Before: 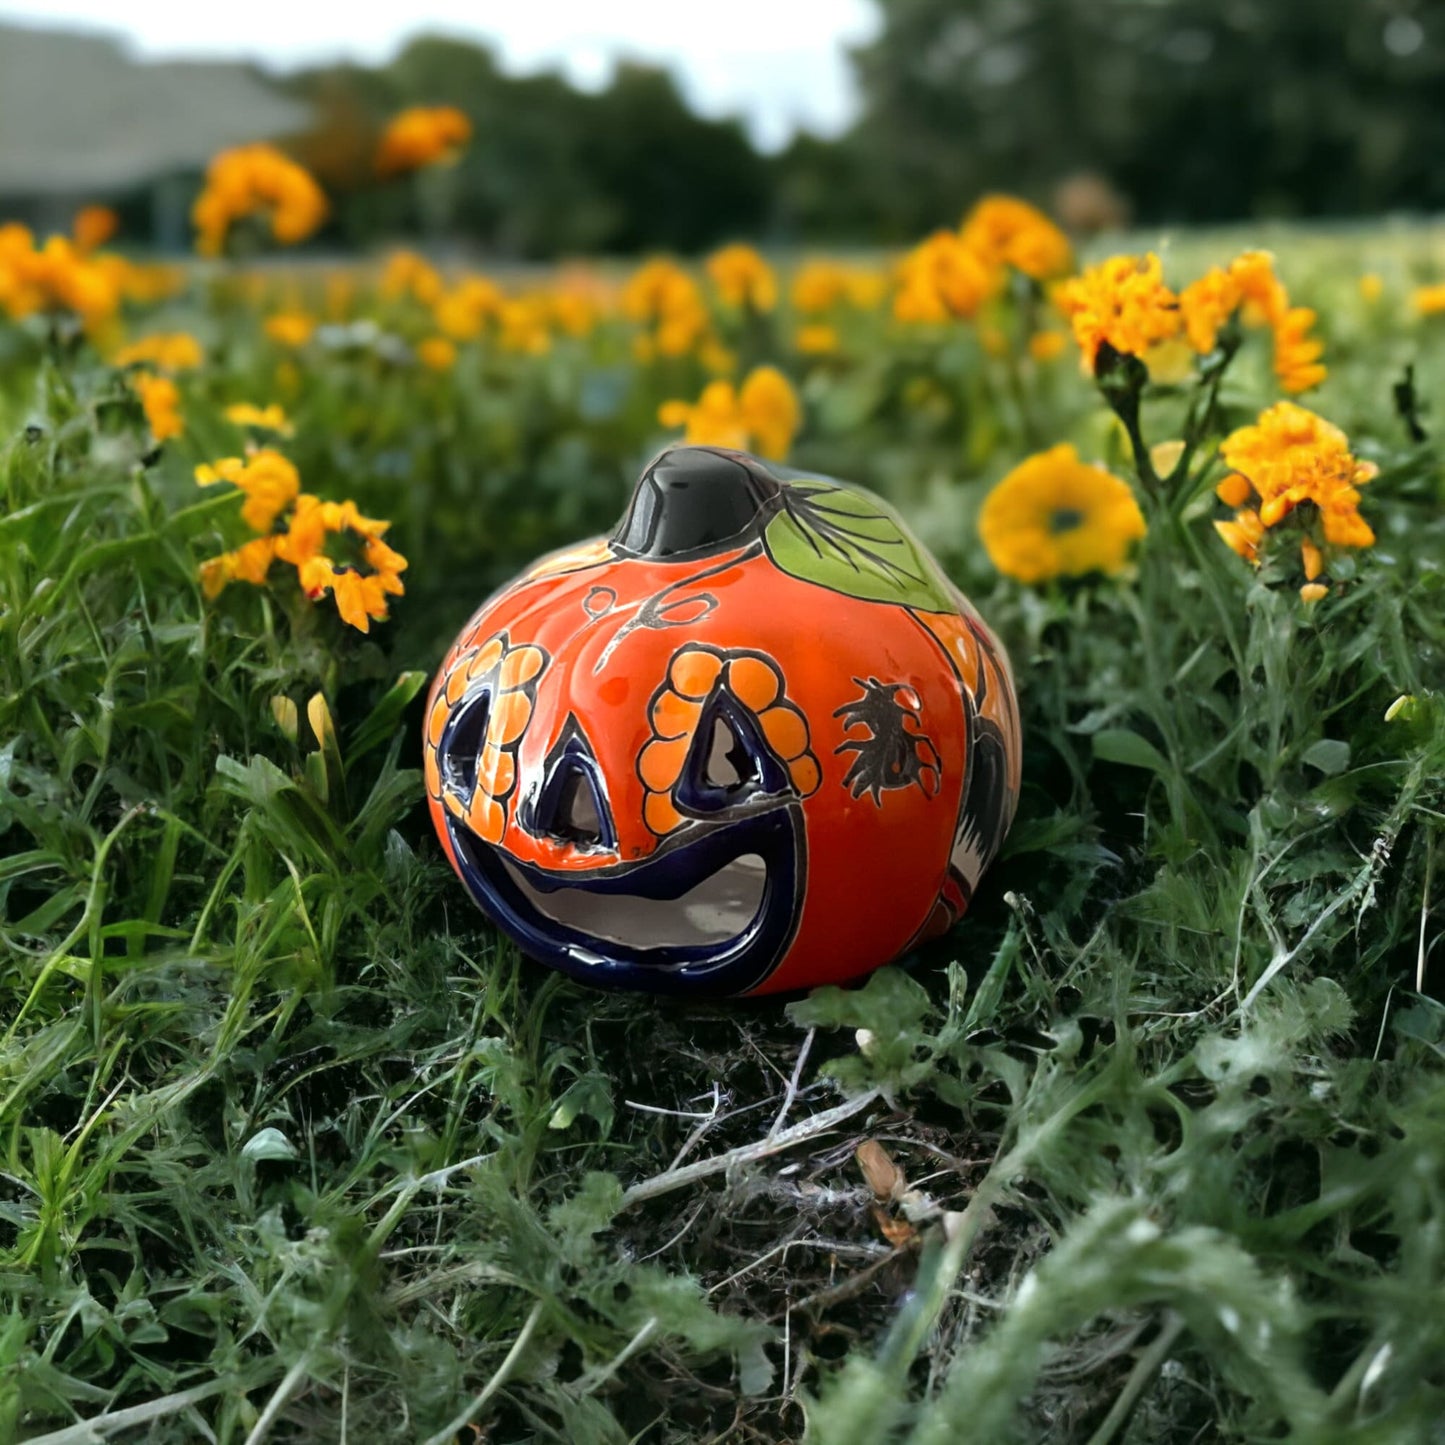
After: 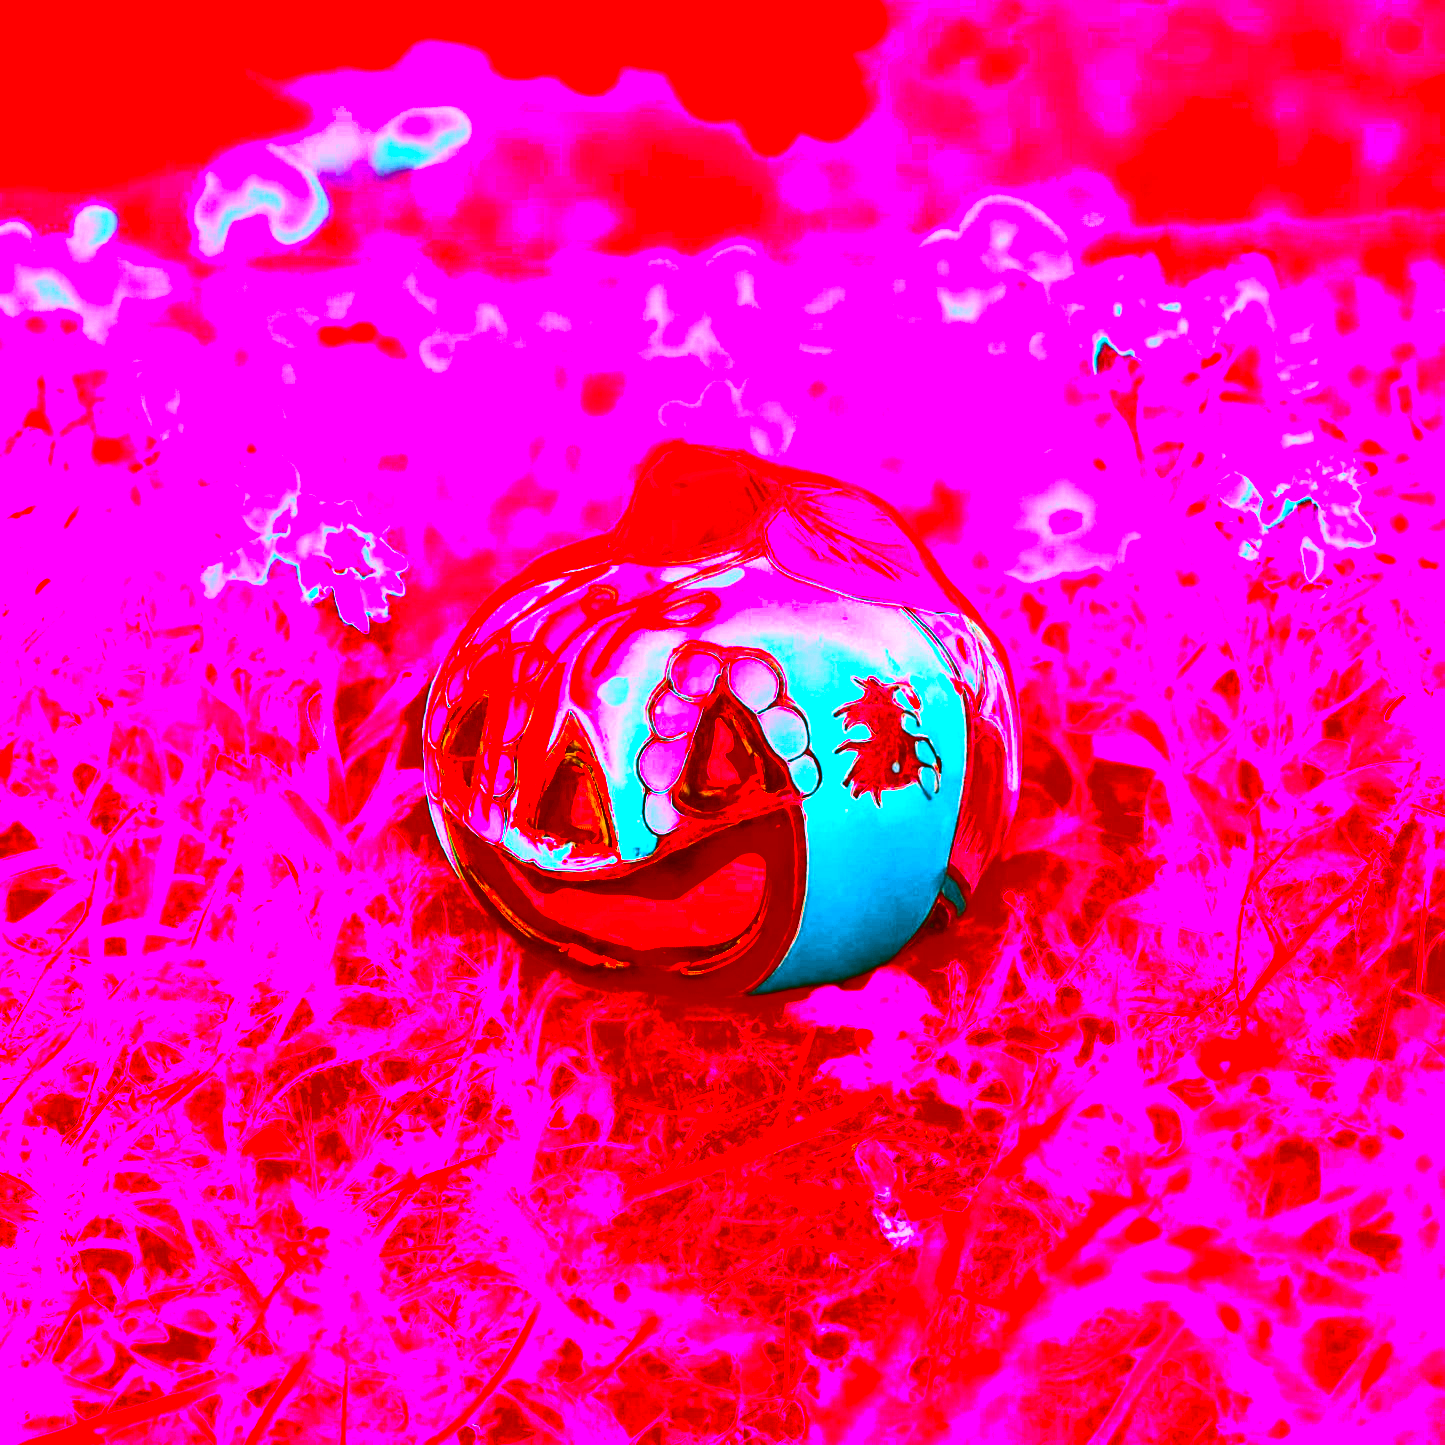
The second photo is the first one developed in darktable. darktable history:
color correction: highlights a* -39.68, highlights b* -40, shadows a* -40, shadows b* -40, saturation -3
base curve: curves: ch0 [(0, 0) (0.007, 0.004) (0.027, 0.03) (0.046, 0.07) (0.207, 0.54) (0.442, 0.872) (0.673, 0.972) (1, 1)], preserve colors none
contrast brightness saturation: contrast 0.62, brightness 0.34, saturation 0.14
exposure: exposure 1.137 EV, compensate highlight preservation false
color zones: curves: ch0 [(0, 0.48) (0.209, 0.398) (0.305, 0.332) (0.429, 0.493) (0.571, 0.5) (0.714, 0.5) (0.857, 0.5) (1, 0.48)]; ch1 [(0, 0.736) (0.143, 0.625) (0.225, 0.371) (0.429, 0.256) (0.571, 0.241) (0.714, 0.213) (0.857, 0.48) (1, 0.736)]; ch2 [(0, 0.448) (0.143, 0.498) (0.286, 0.5) (0.429, 0.5) (0.571, 0.5) (0.714, 0.5) (0.857, 0.5) (1, 0.448)]
